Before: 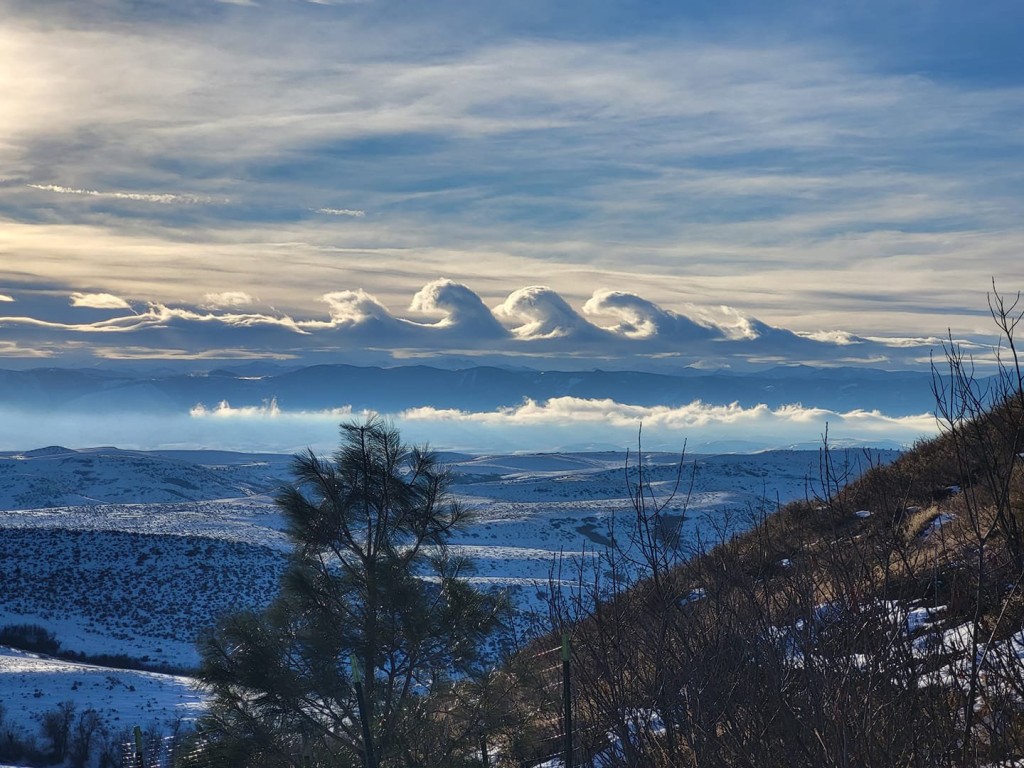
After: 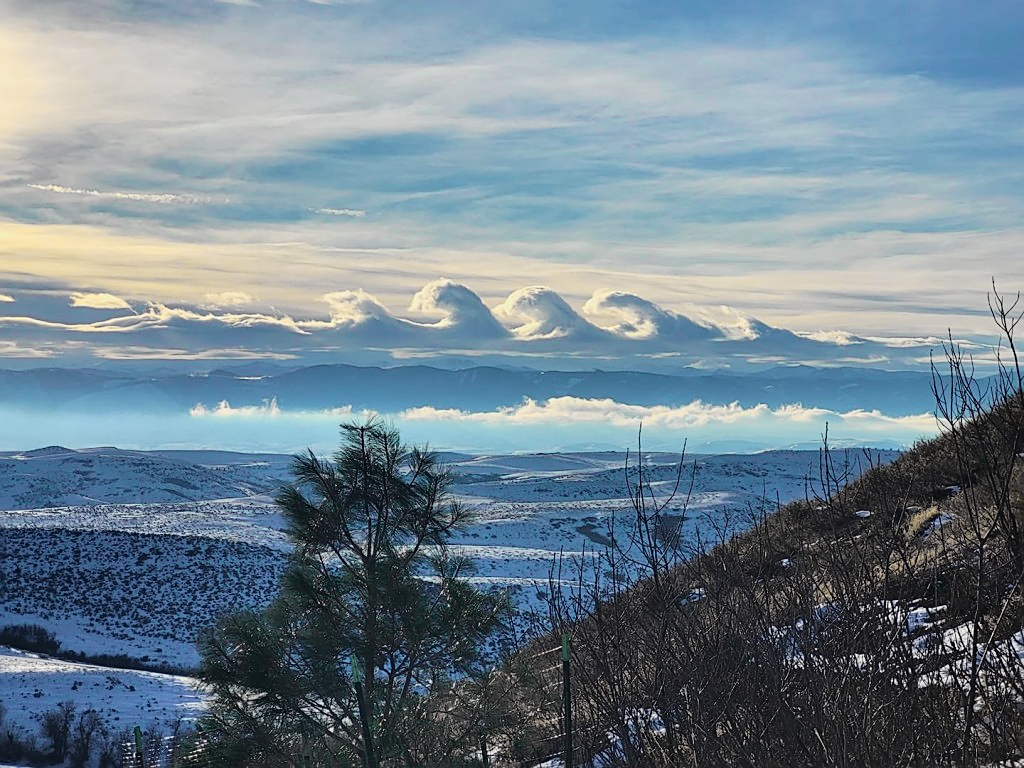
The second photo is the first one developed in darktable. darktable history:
sharpen: on, module defaults
tone curve: curves: ch0 [(0, 0.005) (0.103, 0.097) (0.18, 0.207) (0.384, 0.465) (0.491, 0.585) (0.629, 0.726) (0.84, 0.866) (1, 0.947)]; ch1 [(0, 0) (0.172, 0.123) (0.324, 0.253) (0.396, 0.388) (0.478, 0.461) (0.499, 0.497) (0.532, 0.515) (0.57, 0.584) (0.635, 0.675) (0.805, 0.892) (1, 1)]; ch2 [(0, 0) (0.411, 0.424) (0.496, 0.501) (0.515, 0.507) (0.553, 0.562) (0.604, 0.642) (0.708, 0.768) (0.839, 0.916) (1, 1)], color space Lab, independent channels, preserve colors none
